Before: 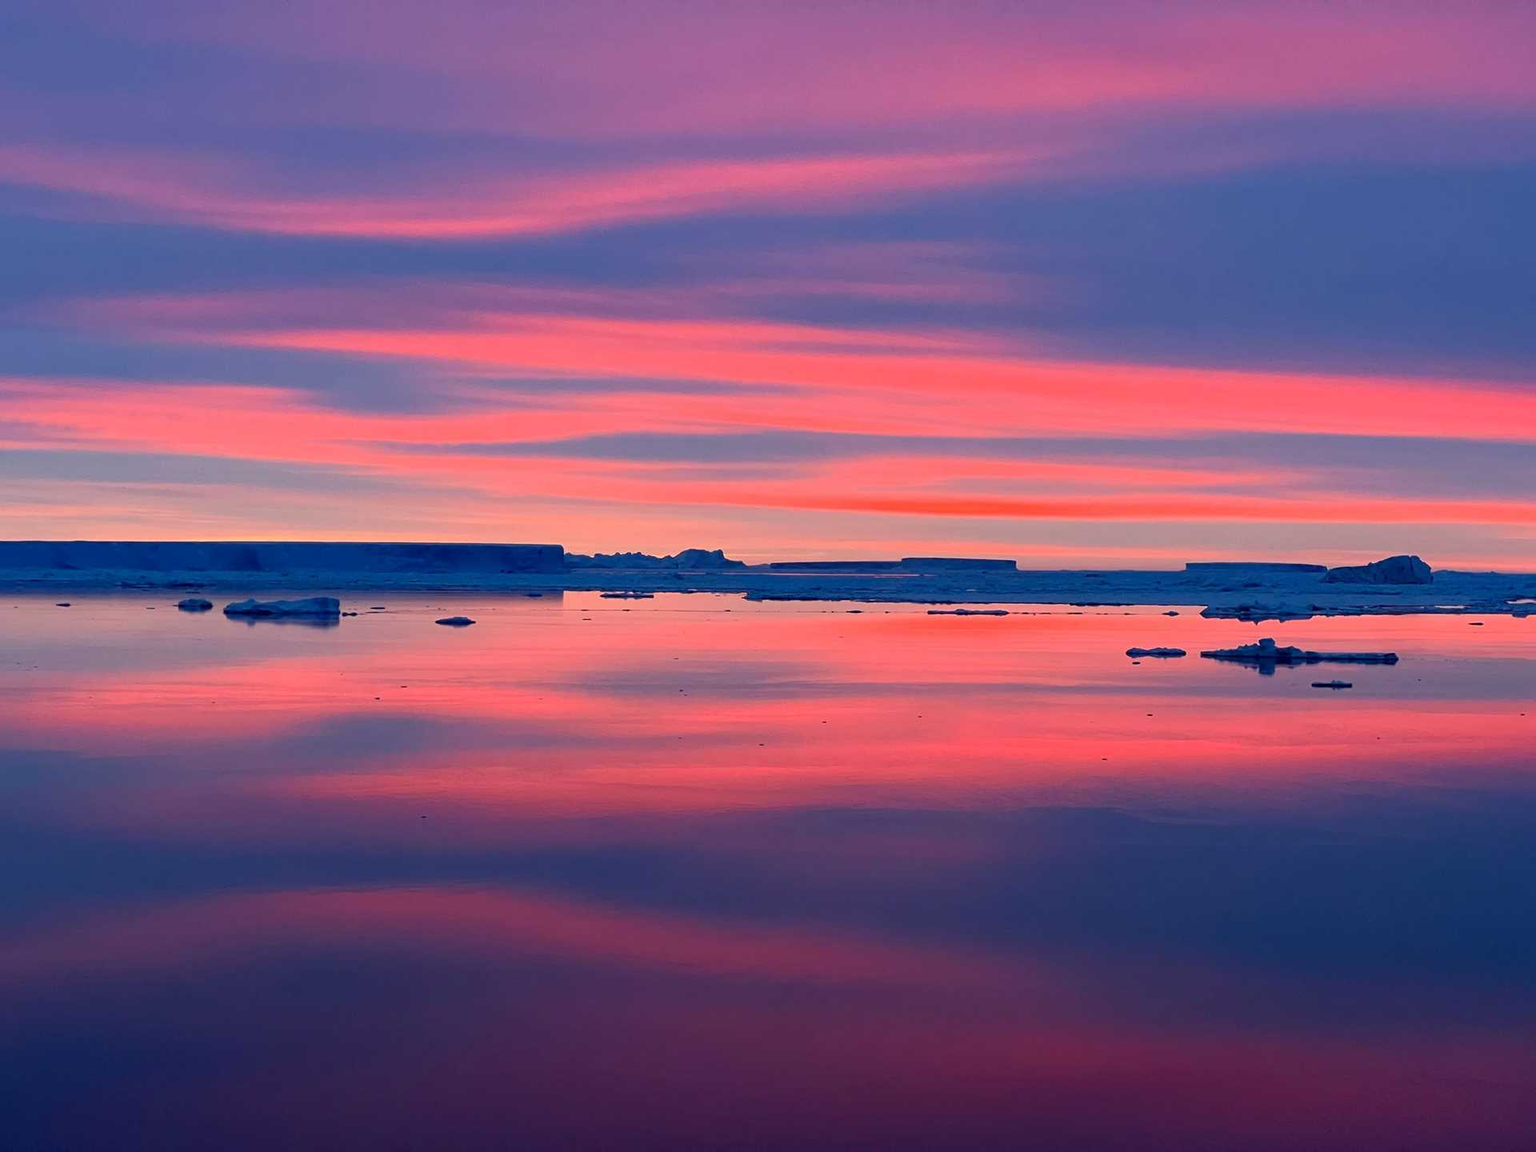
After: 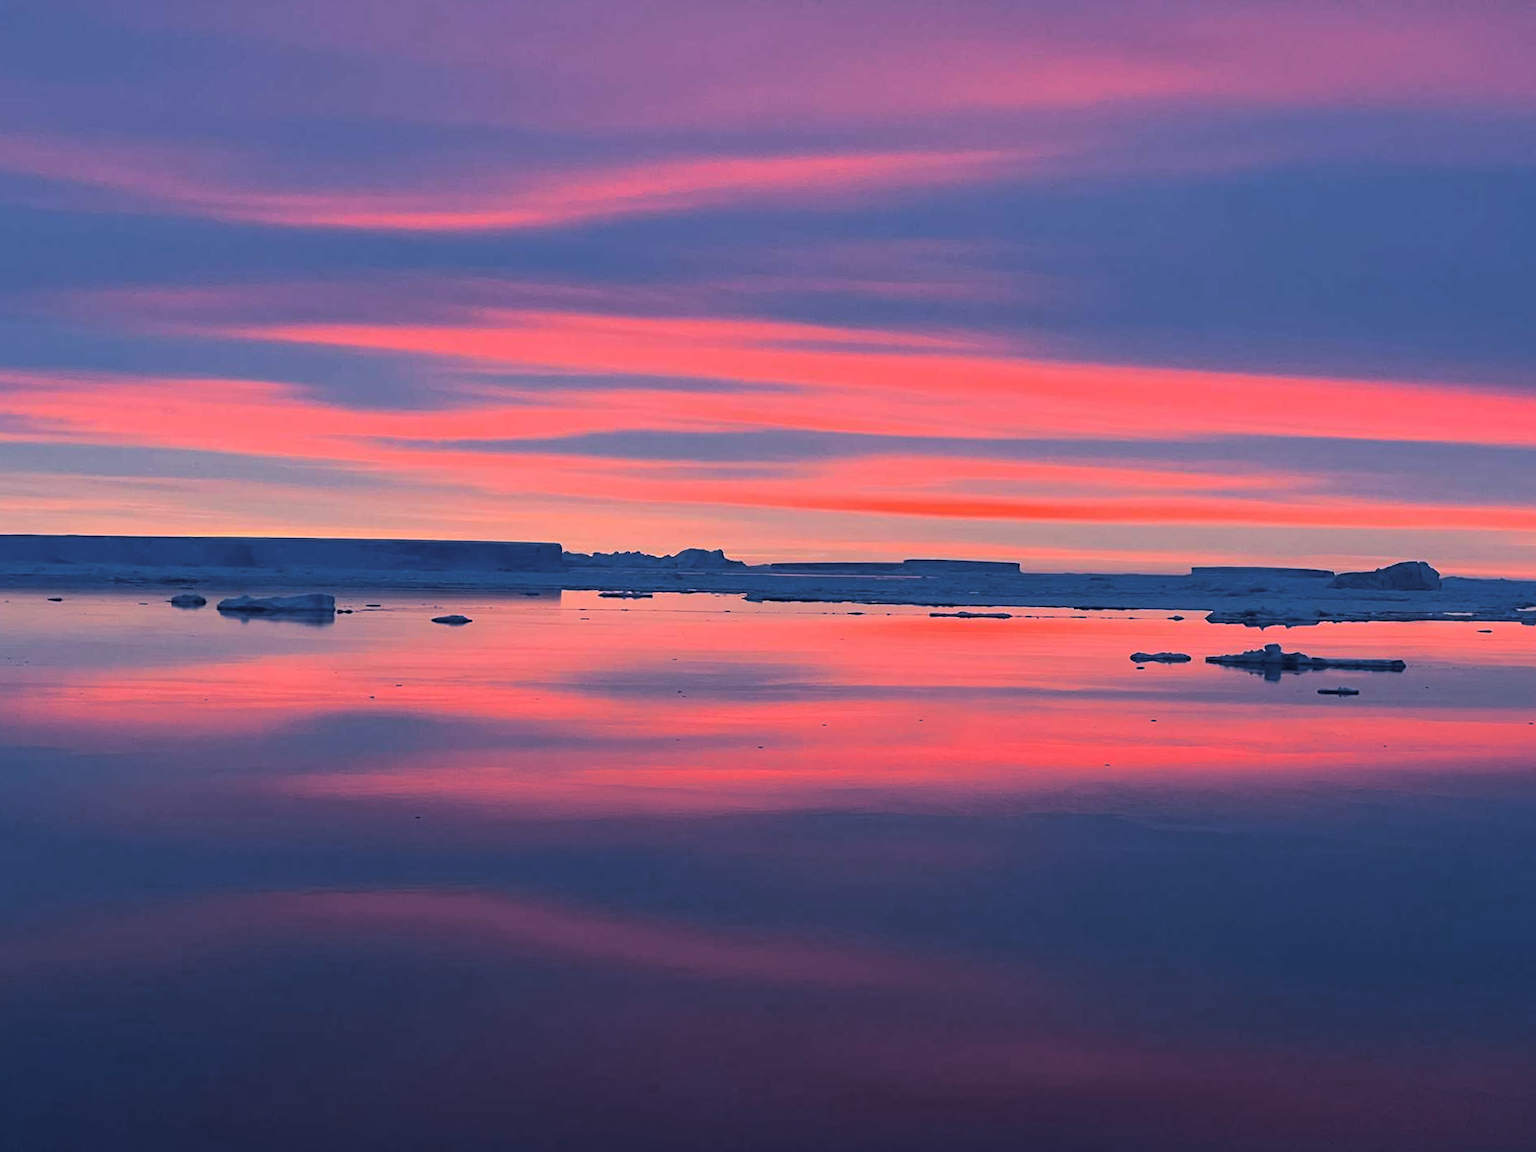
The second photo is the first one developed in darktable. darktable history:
crop and rotate: angle -0.5°
split-toning: shadows › hue 230.4°
